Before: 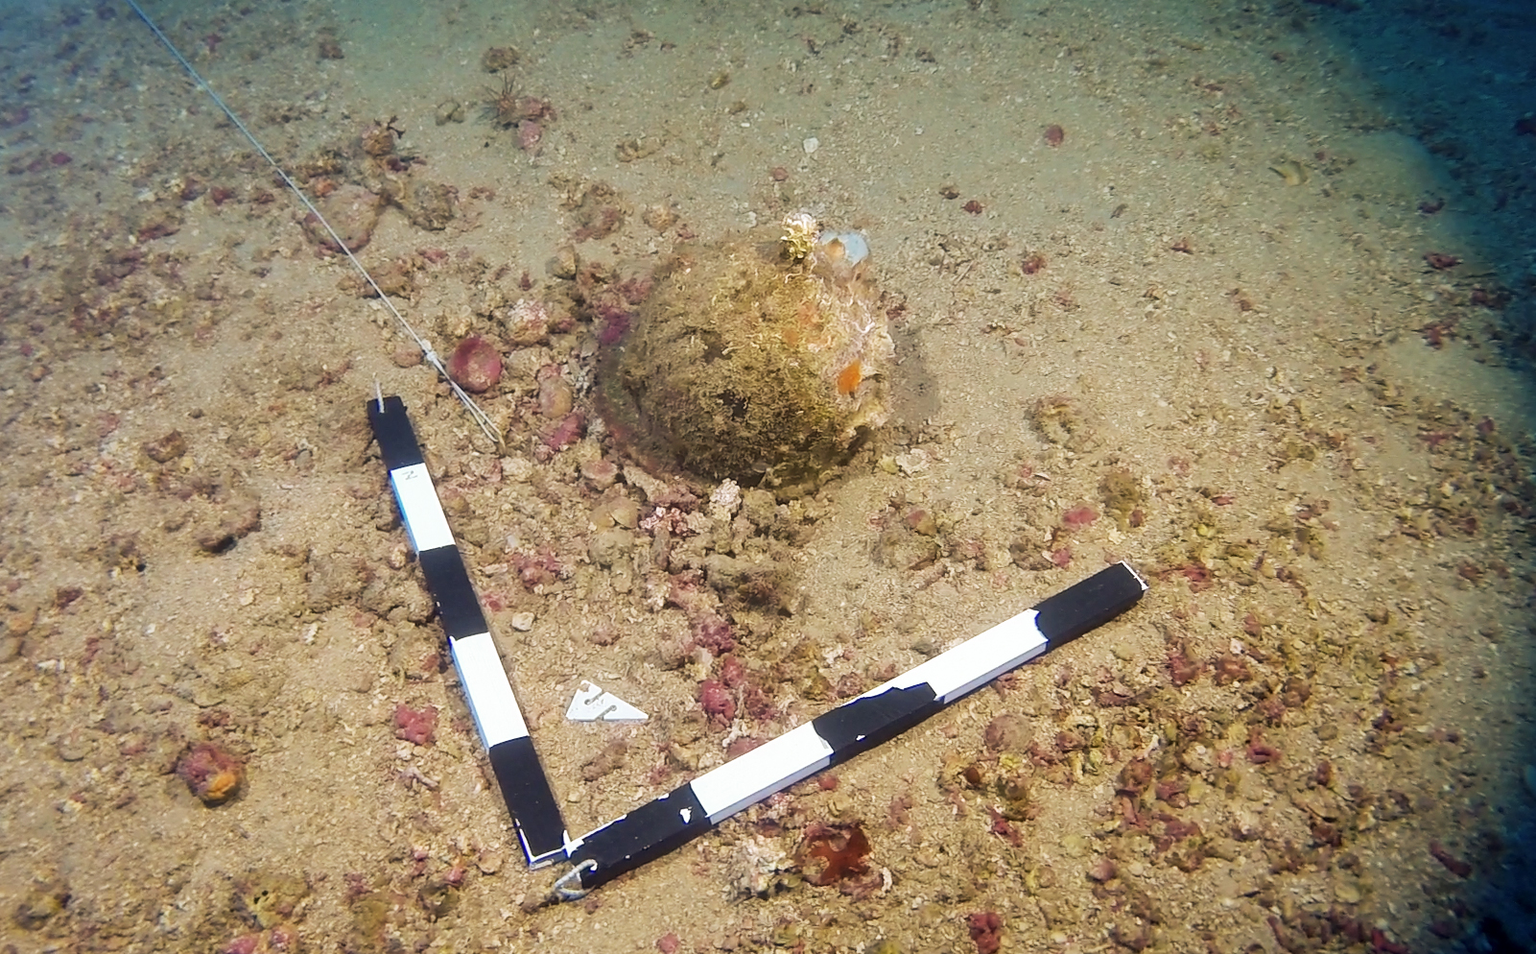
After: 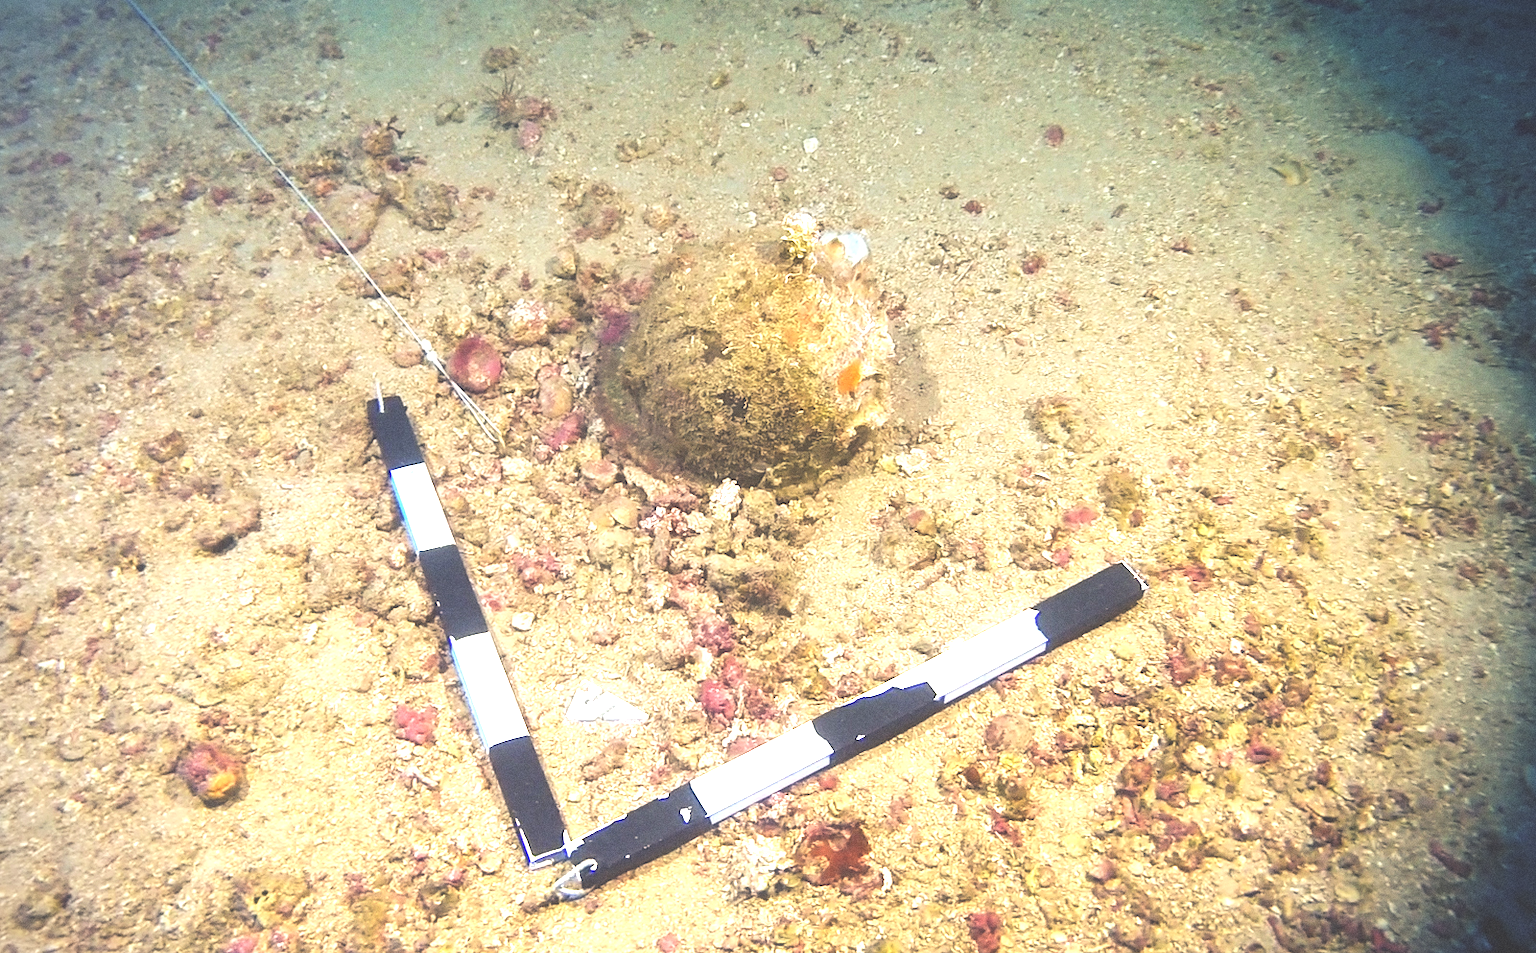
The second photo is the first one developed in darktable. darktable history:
exposure: black level correction -0.023, exposure 1.397 EV, compensate highlight preservation false
graduated density: on, module defaults
vignetting: fall-off radius 60.92%
grain: coarseness 0.09 ISO
